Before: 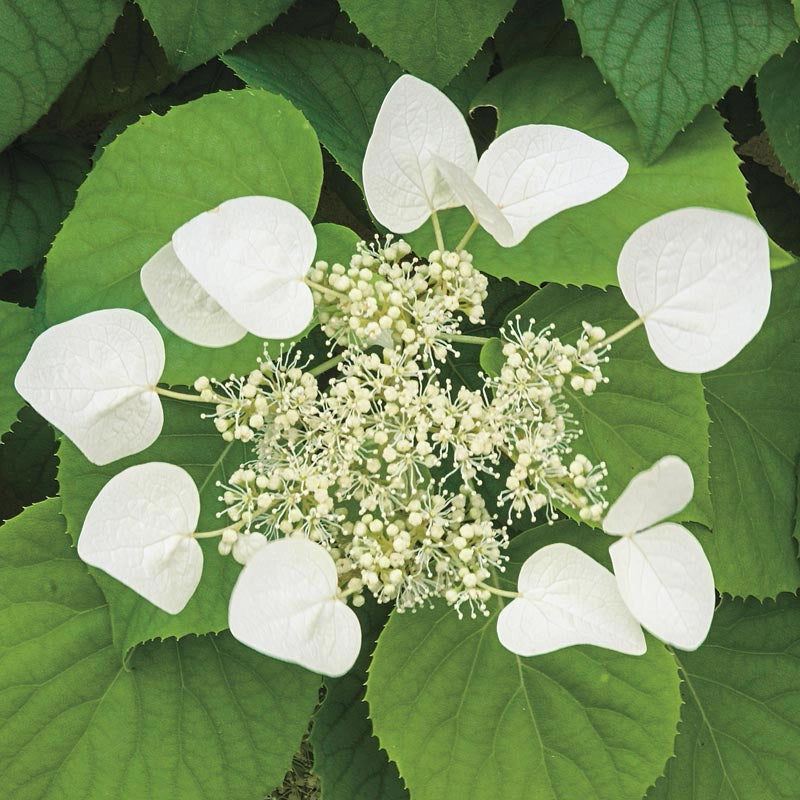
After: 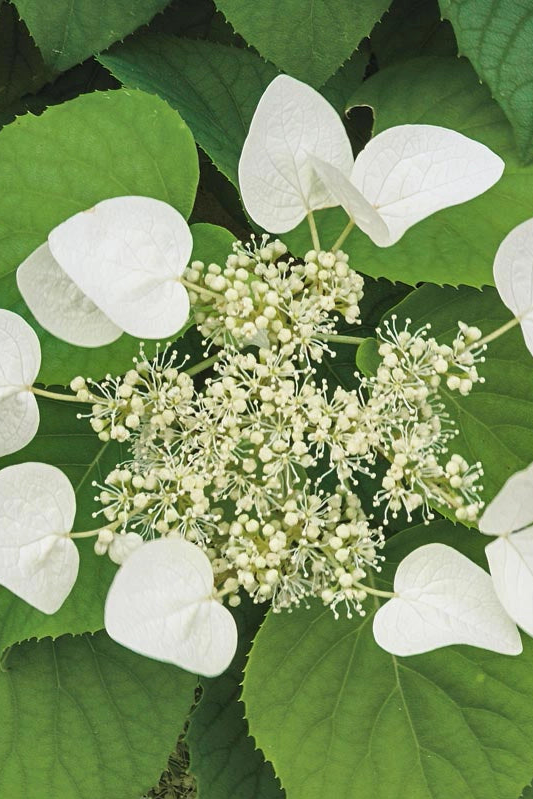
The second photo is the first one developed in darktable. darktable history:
crop and rotate: left 15.596%, right 17.727%
shadows and highlights: shadows 43.62, white point adjustment -1.45, highlights color adjustment 49.05%, soften with gaussian
exposure: compensate highlight preservation false
